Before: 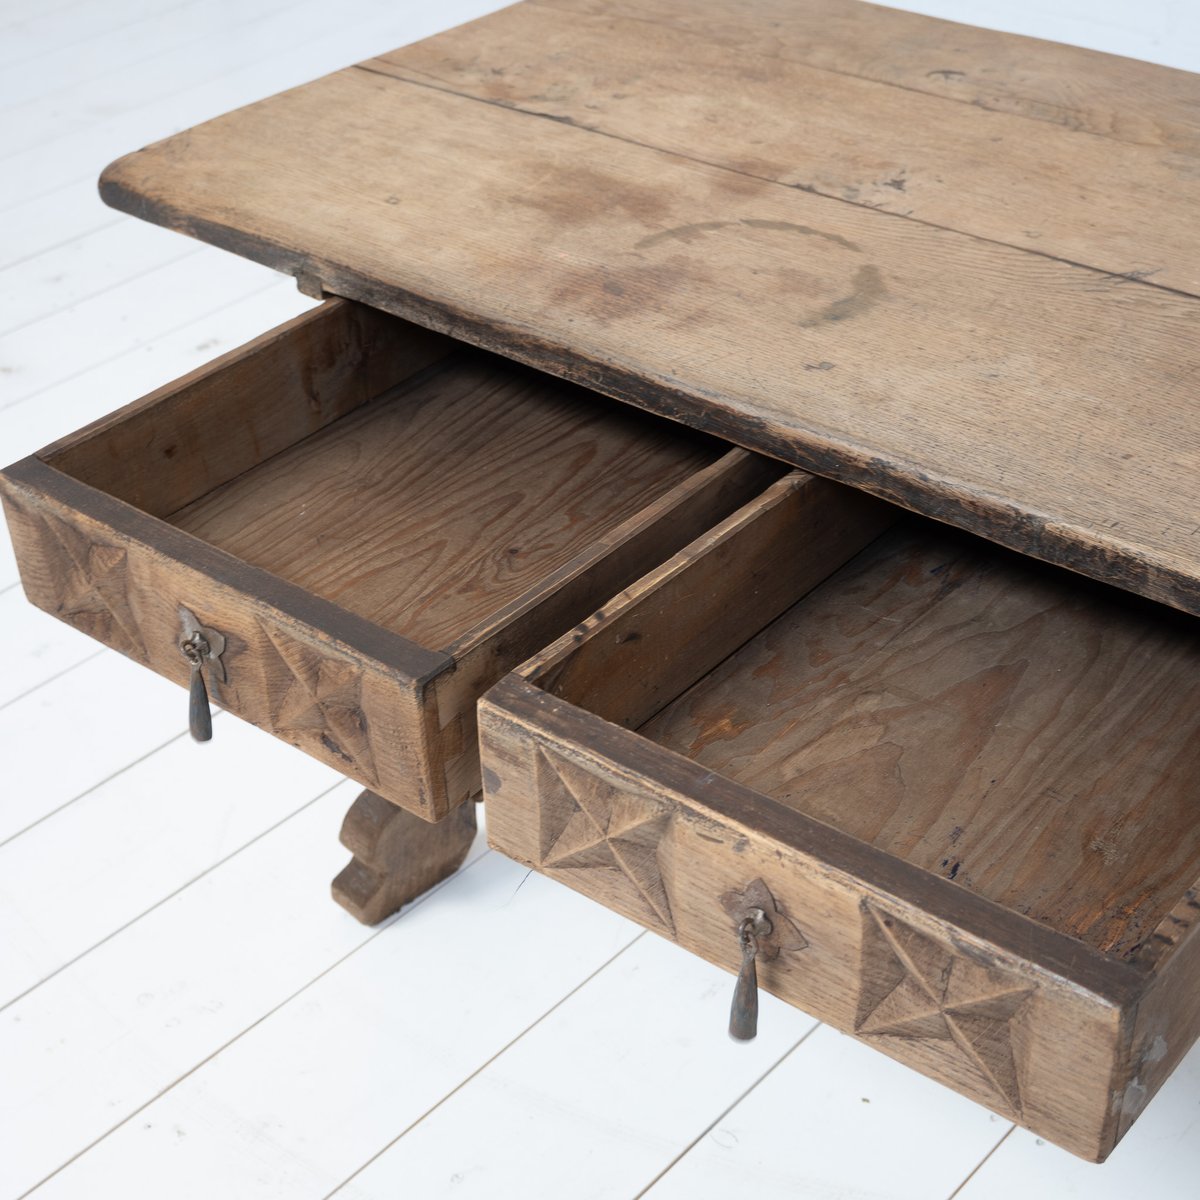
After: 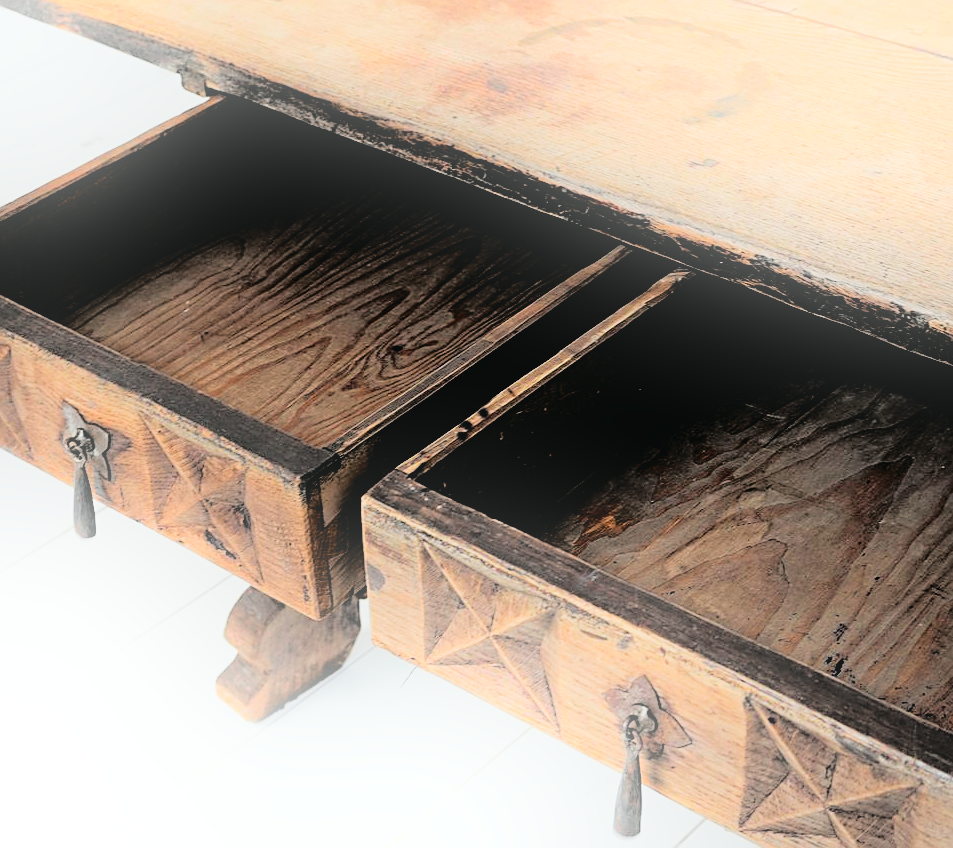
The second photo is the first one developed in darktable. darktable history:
local contrast: mode bilateral grid, contrast 100, coarseness 100, detail 94%, midtone range 0.2
rgb levels: levels [[0.034, 0.472, 0.904], [0, 0.5, 1], [0, 0.5, 1]]
filmic rgb: black relative exposure -5 EV, hardness 2.88, contrast 1.2, highlights saturation mix -30%
tone curve: curves: ch0 [(0, 0) (0.135, 0.09) (0.326, 0.386) (0.489, 0.573) (0.663, 0.749) (0.854, 0.897) (1, 0.974)]; ch1 [(0, 0) (0.366, 0.367) (0.475, 0.453) (0.494, 0.493) (0.504, 0.497) (0.544, 0.569) (0.562, 0.605) (0.622, 0.694) (1, 1)]; ch2 [(0, 0) (0.333, 0.346) (0.375, 0.375) (0.424, 0.43) (0.476, 0.492) (0.502, 0.503) (0.533, 0.534) (0.572, 0.603) (0.605, 0.656) (0.641, 0.709) (1, 1)], color space Lab, independent channels, preserve colors none
crop: left 9.712%, top 16.928%, right 10.845%, bottom 12.332%
sharpen: on, module defaults
bloom: on, module defaults
